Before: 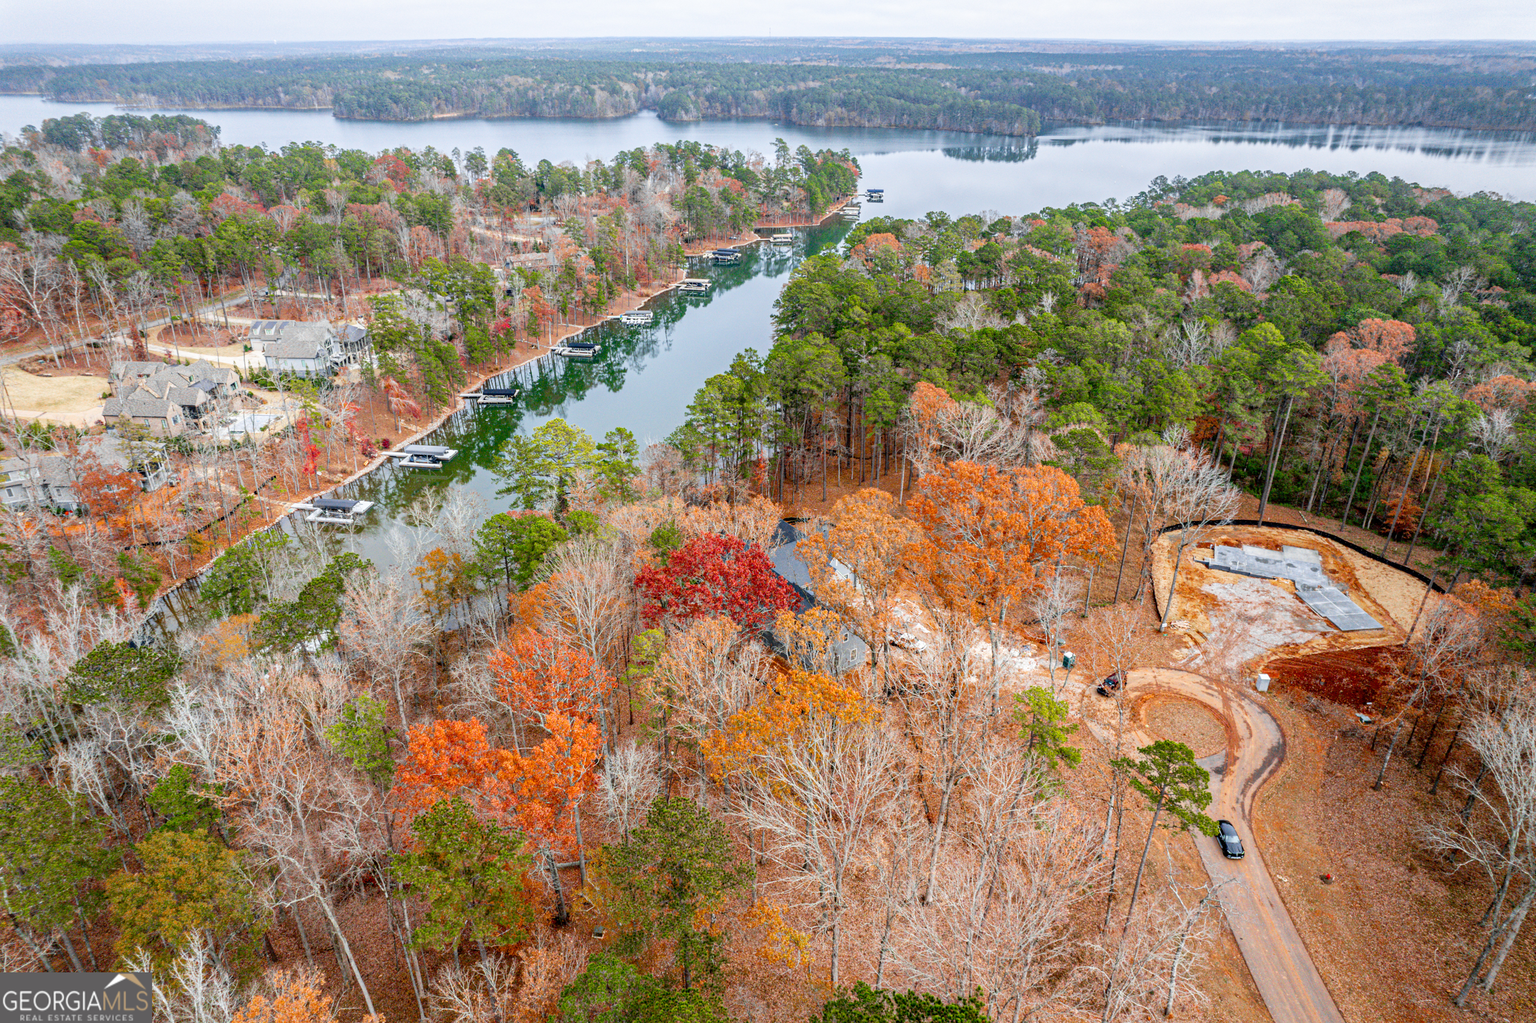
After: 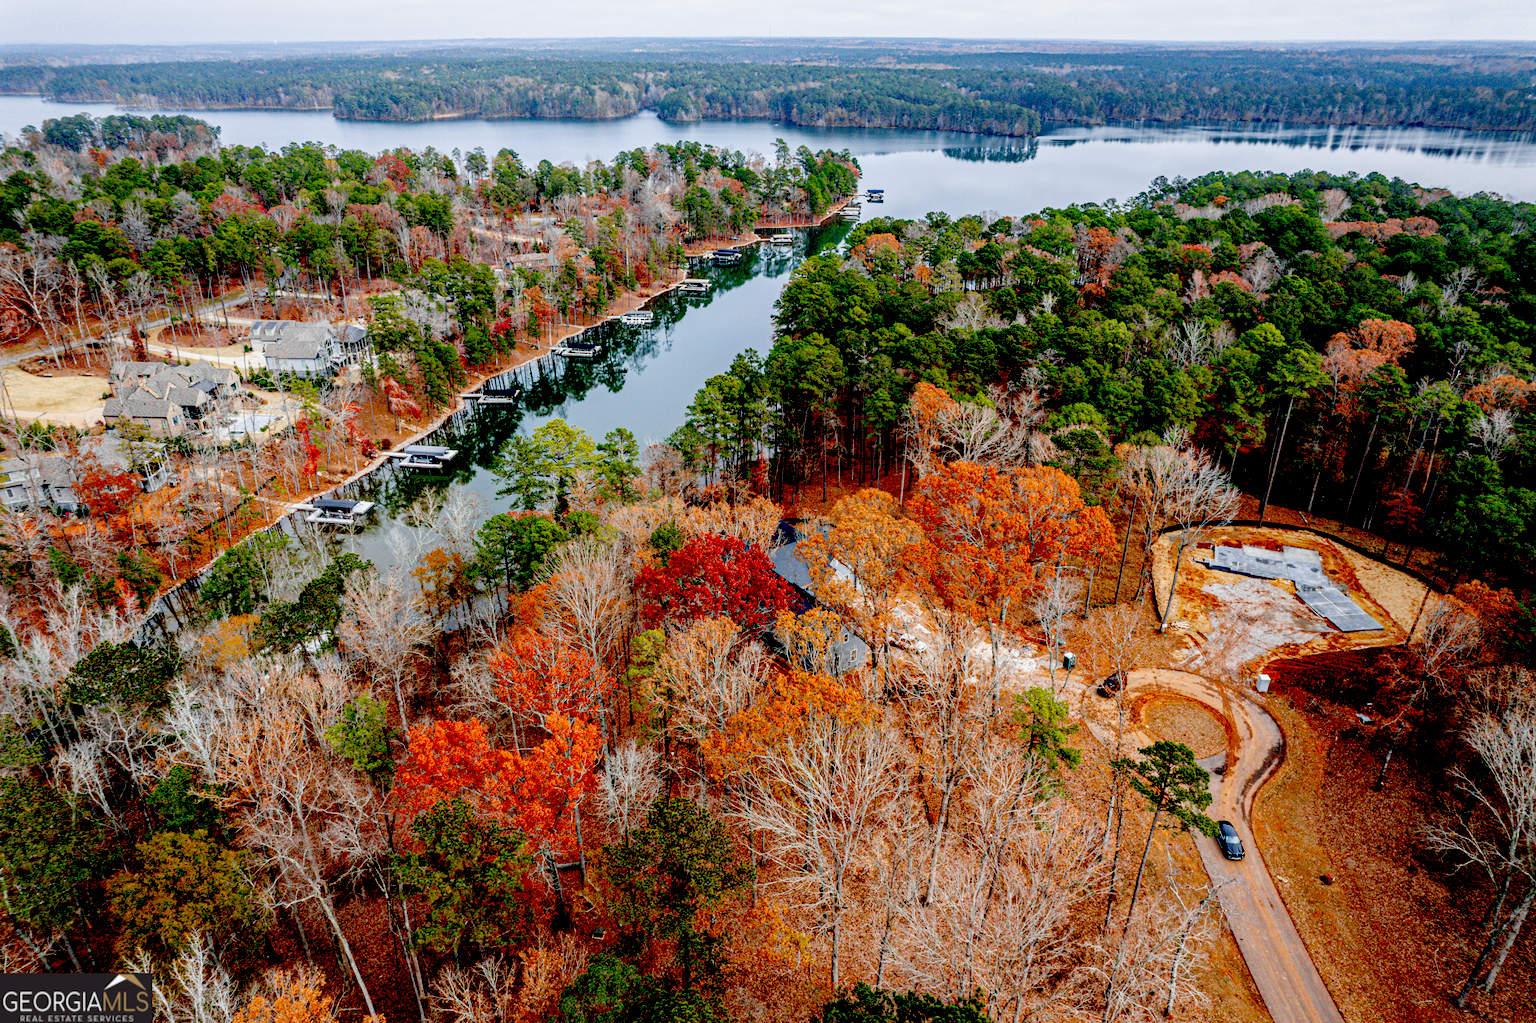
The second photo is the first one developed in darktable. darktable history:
exposure: black level correction 0.099, exposure -0.089 EV, compensate exposure bias true, compensate highlight preservation false
